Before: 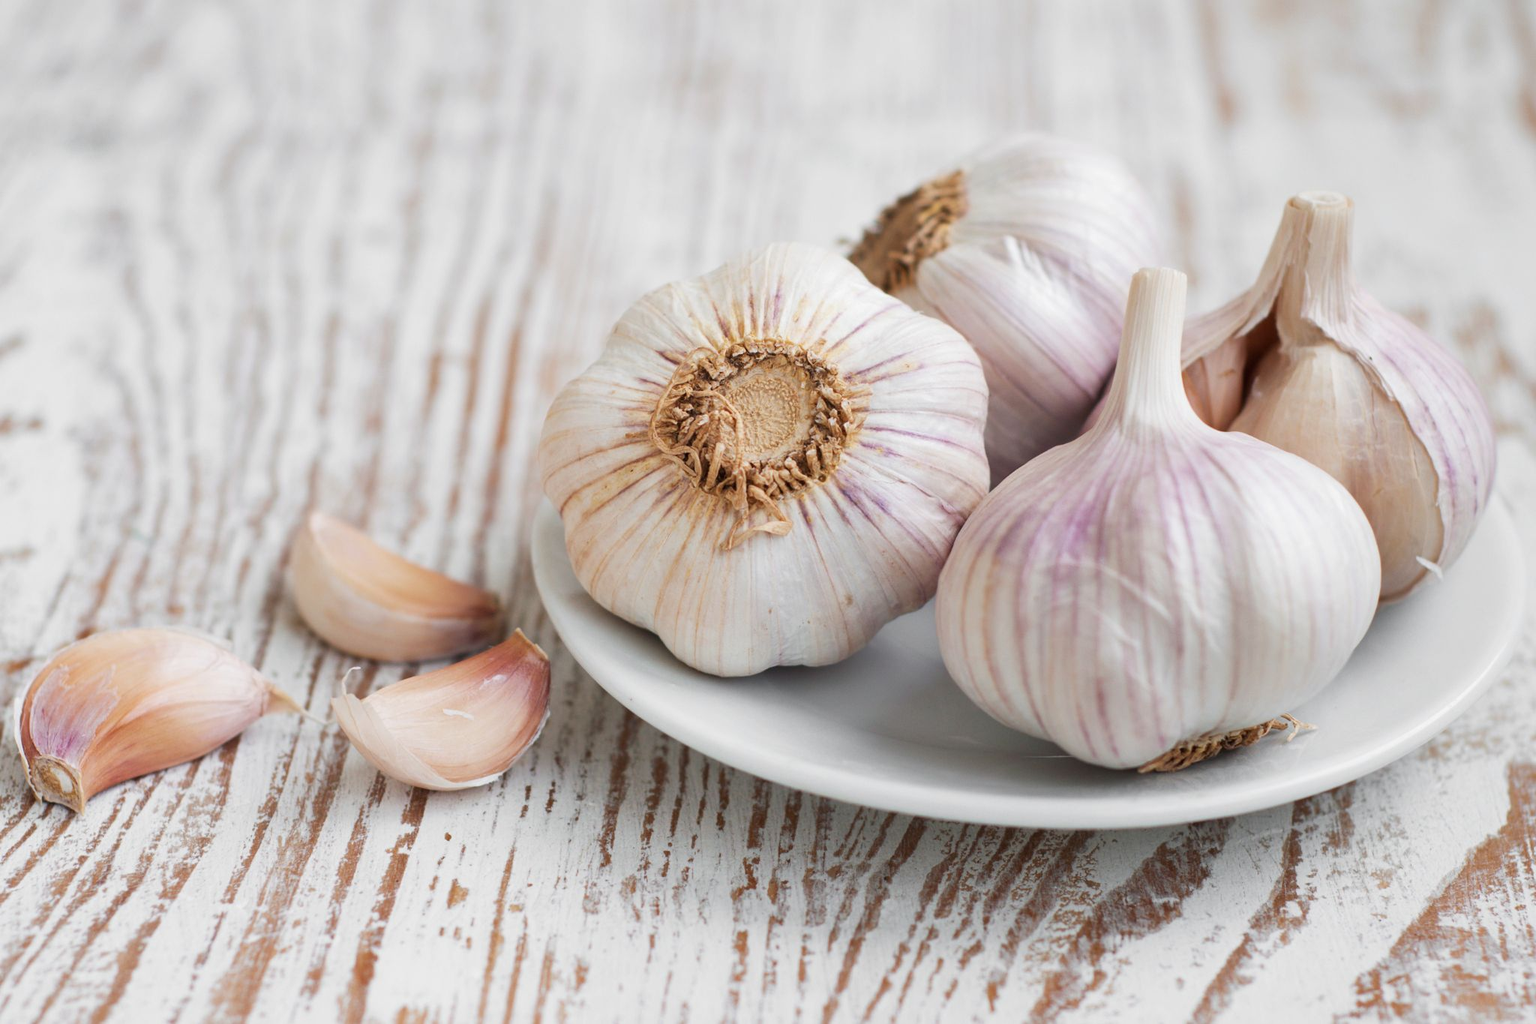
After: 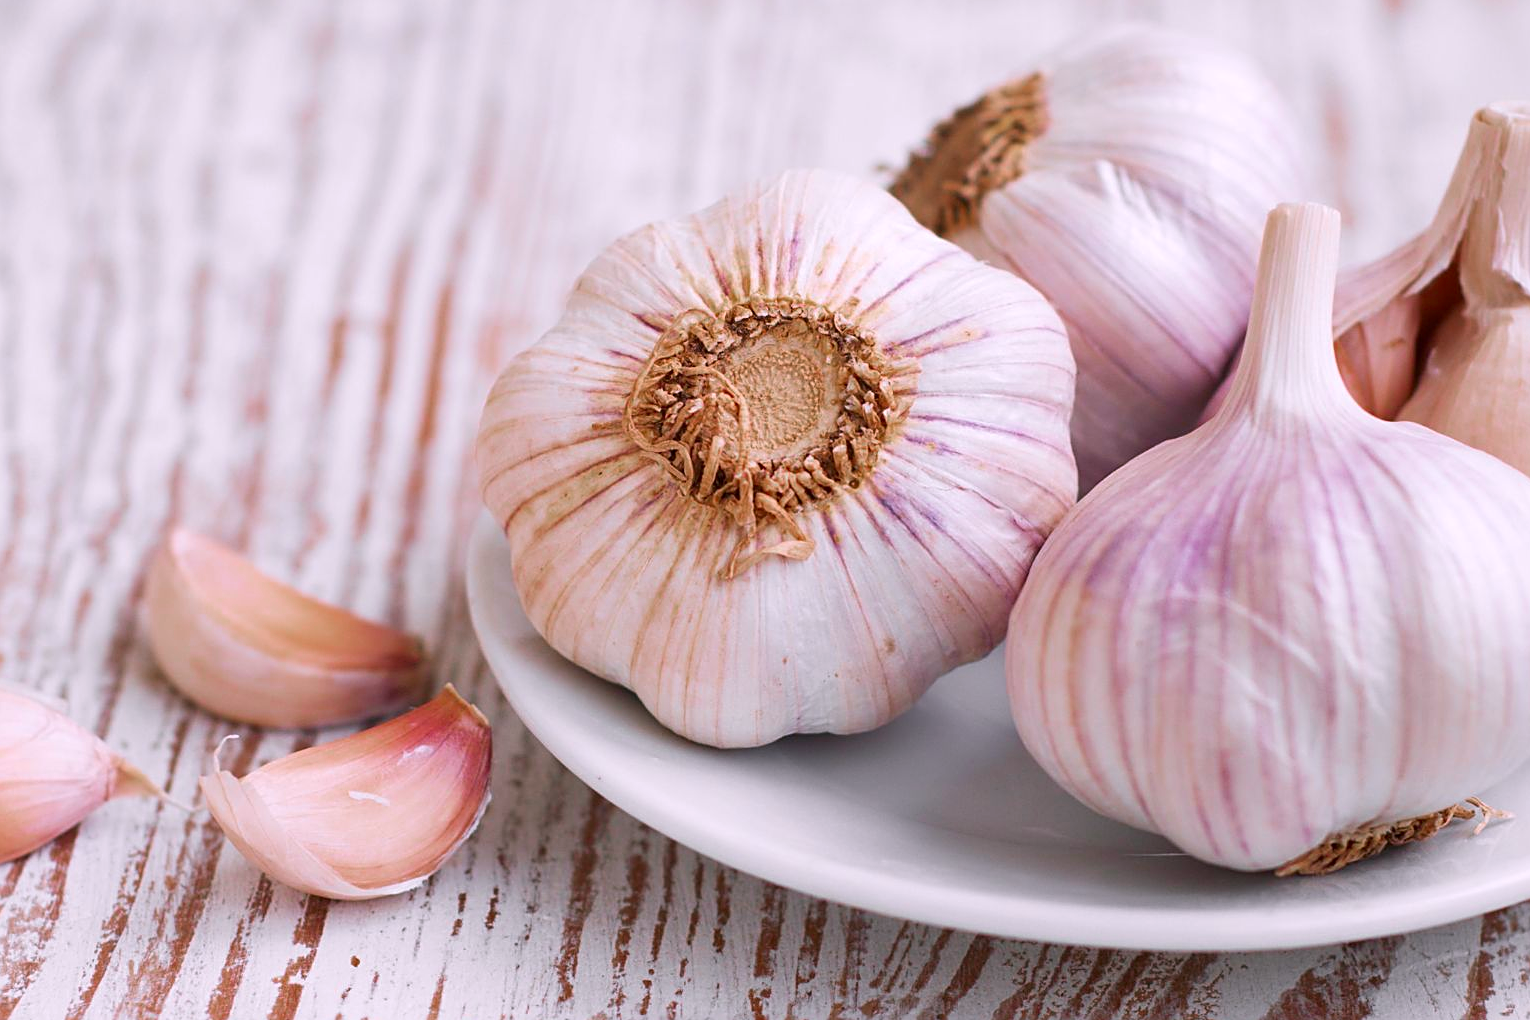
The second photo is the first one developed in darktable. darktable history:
sharpen: on, module defaults
color zones: curves: ch0 [(0, 0.48) (0.209, 0.398) (0.305, 0.332) (0.429, 0.493) (0.571, 0.5) (0.714, 0.5) (0.857, 0.5) (1, 0.48)]; ch1 [(0, 0.736) (0.143, 0.625) (0.225, 0.371) (0.429, 0.256) (0.571, 0.241) (0.714, 0.213) (0.857, 0.48) (1, 0.736)]; ch2 [(0, 0.448) (0.143, 0.498) (0.286, 0.5) (0.429, 0.5) (0.571, 0.5) (0.714, 0.5) (0.857, 0.5) (1, 0.448)]
crop and rotate: left 11.831%, top 11.346%, right 13.429%, bottom 13.899%
white balance: red 1.05, blue 1.072
